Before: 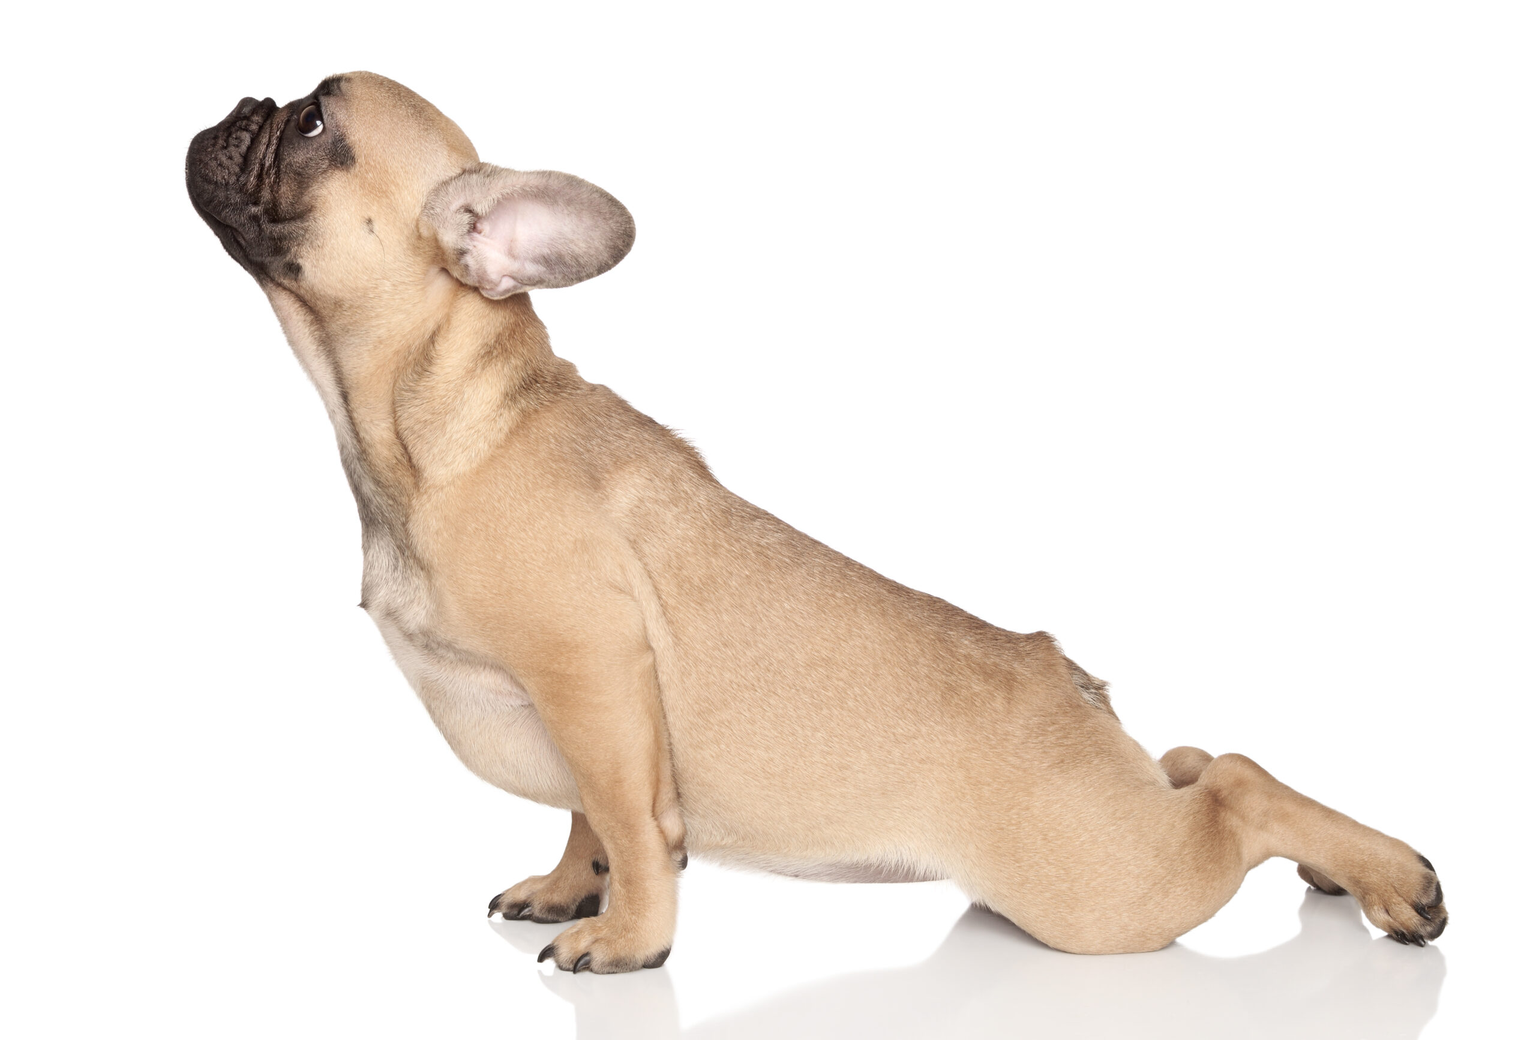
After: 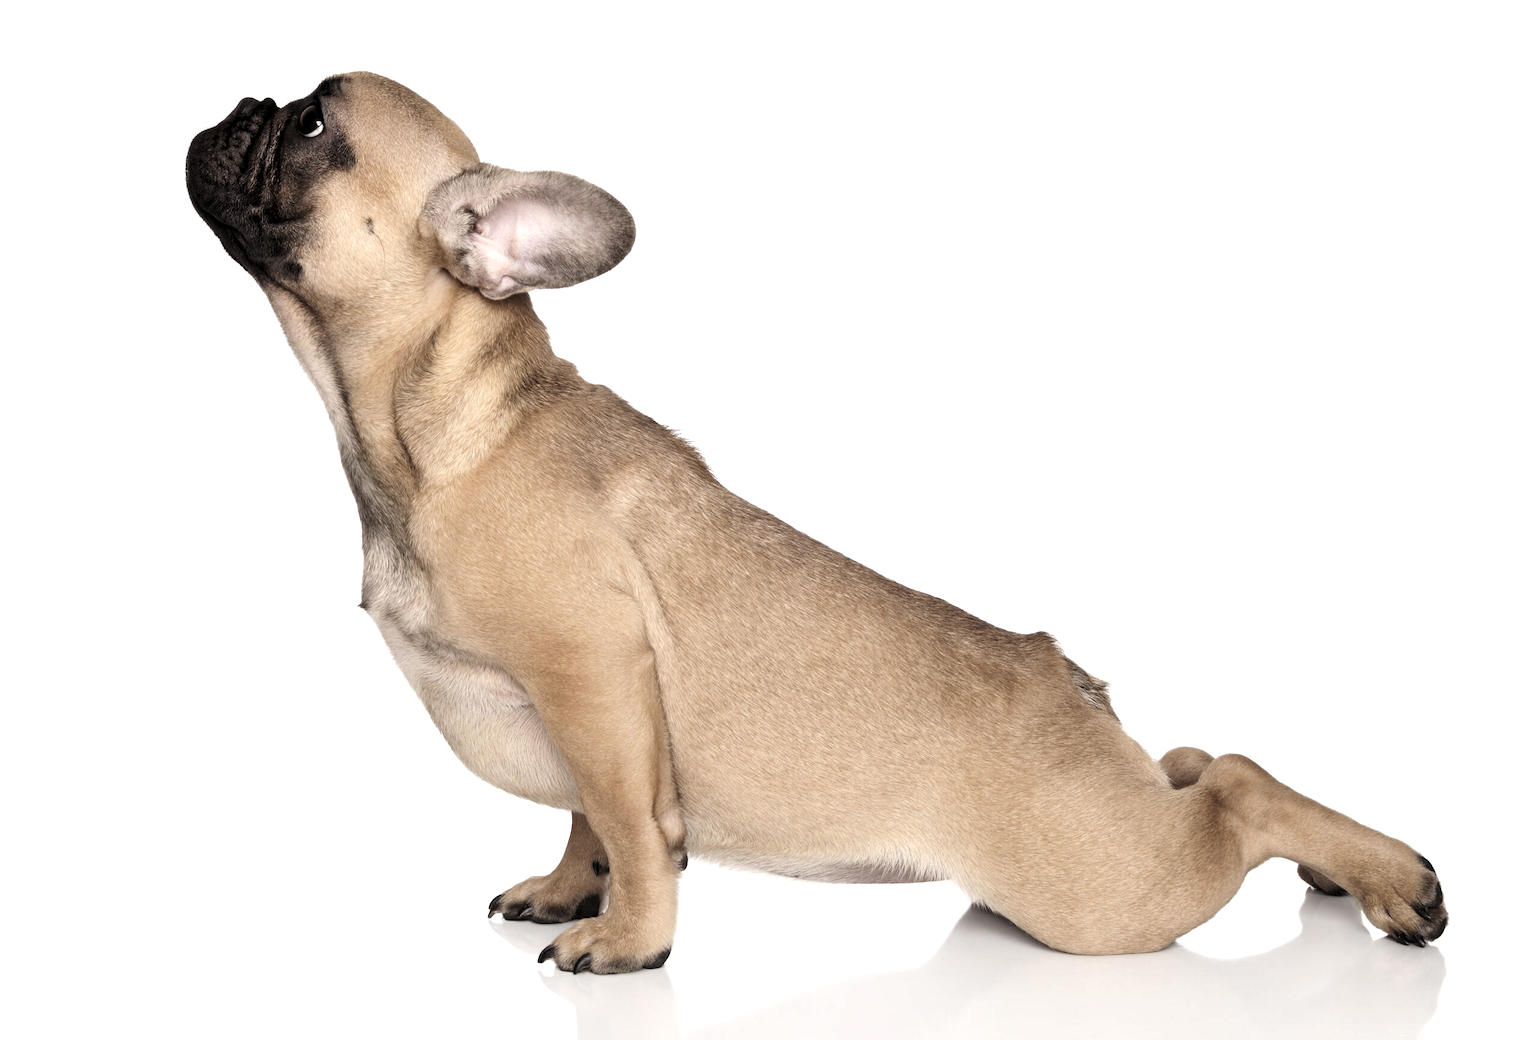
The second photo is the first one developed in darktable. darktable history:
levels: white 90.66%, levels [0.101, 0.578, 0.953]
